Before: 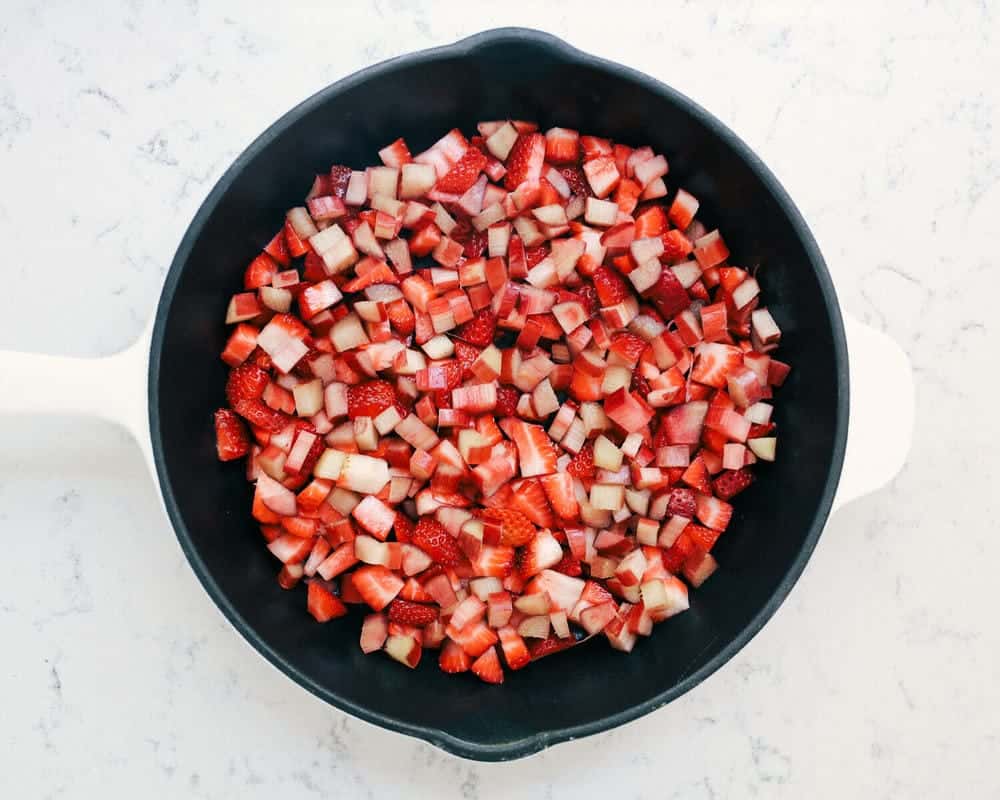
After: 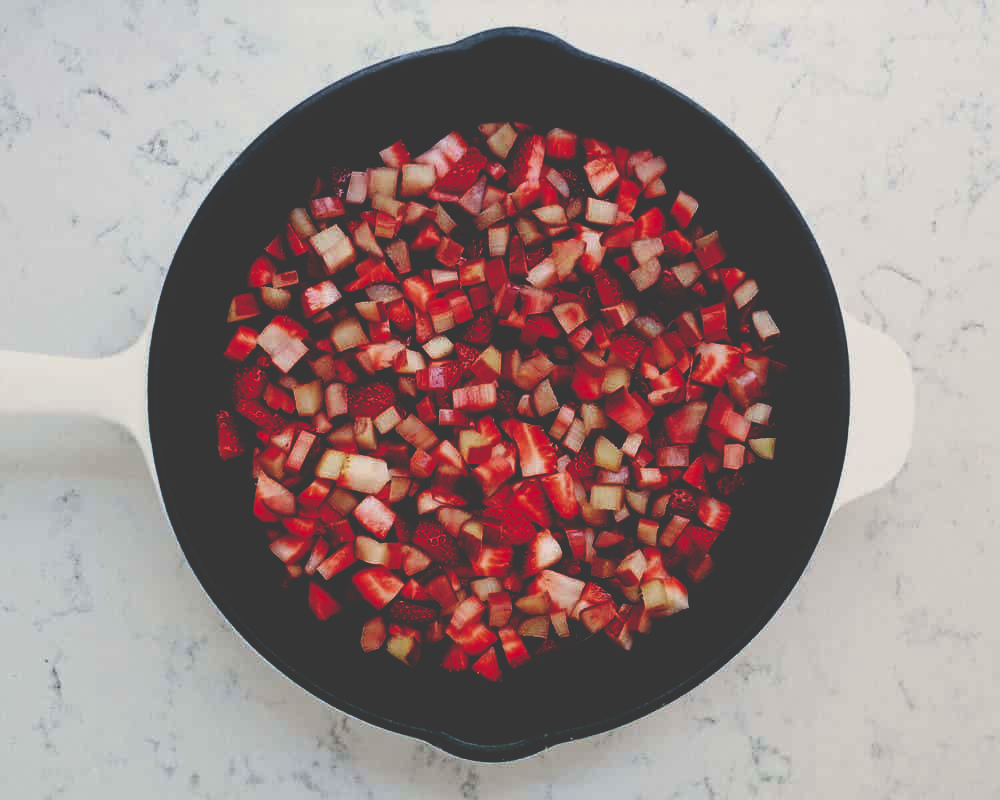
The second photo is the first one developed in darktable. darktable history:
base curve: curves: ch0 [(0, 0.036) (0.083, 0.04) (0.804, 1)], preserve colors none
exposure: exposure -0.582 EV, compensate highlight preservation false
